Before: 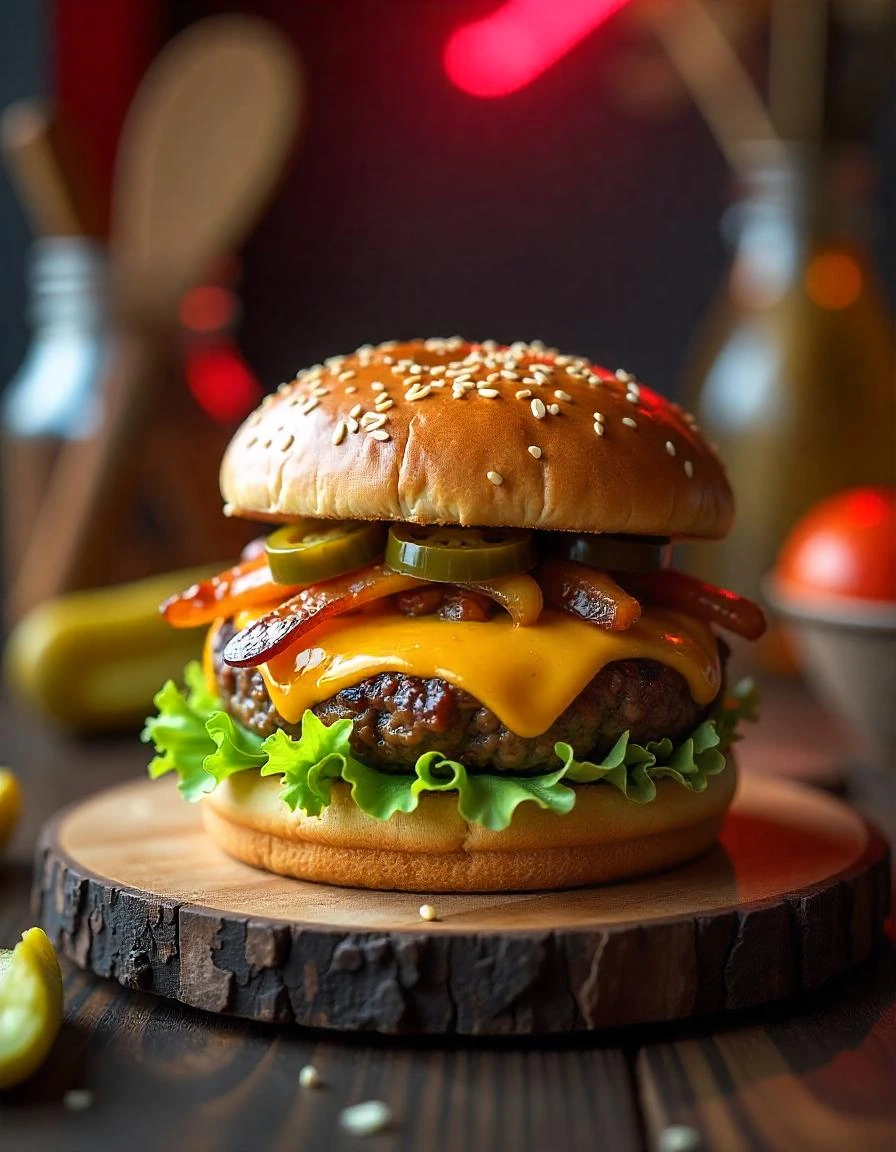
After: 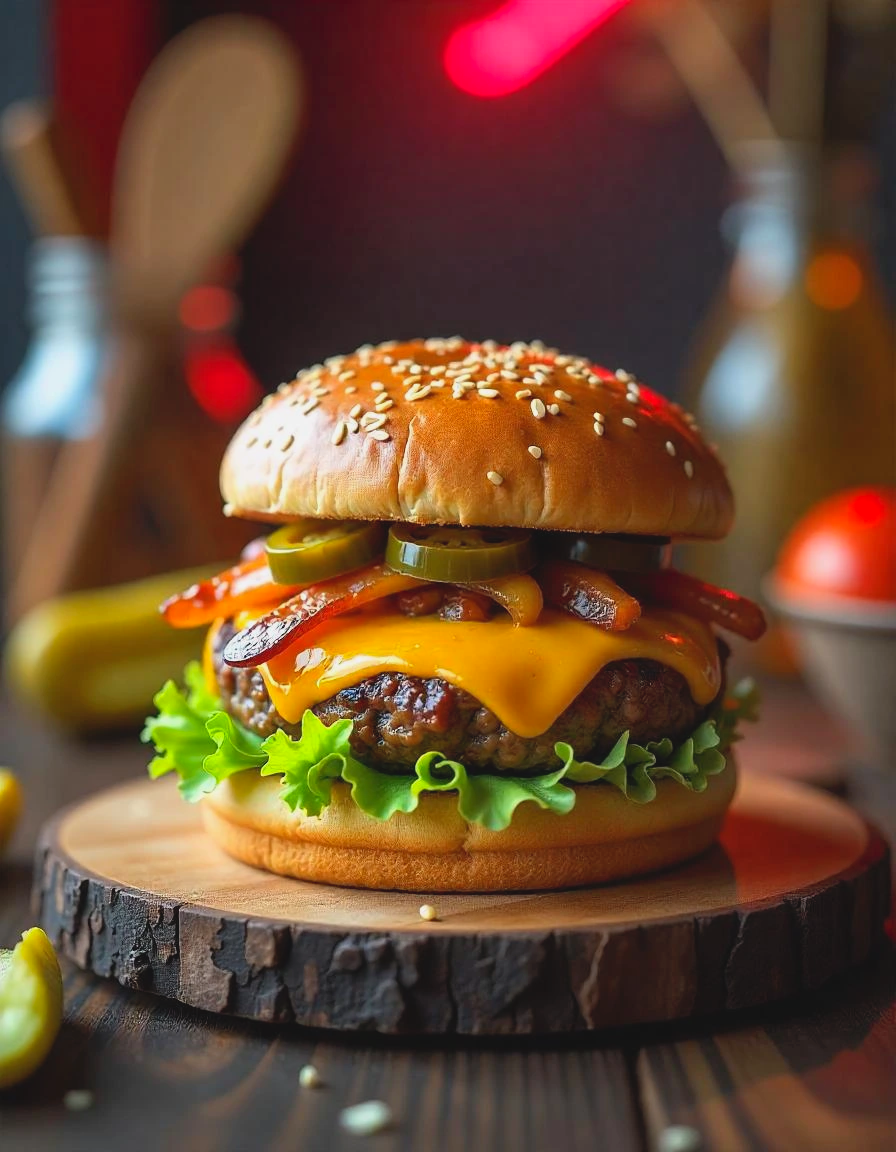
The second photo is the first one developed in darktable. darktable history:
contrast brightness saturation: contrast -0.091, brightness 0.044, saturation 0.084
